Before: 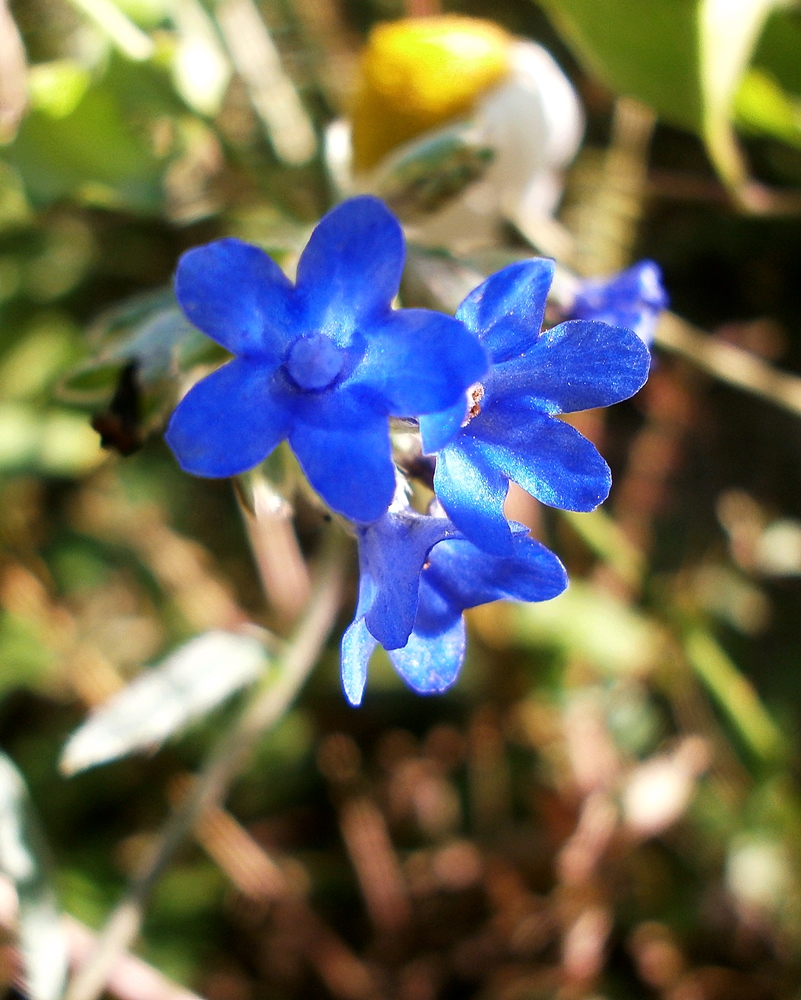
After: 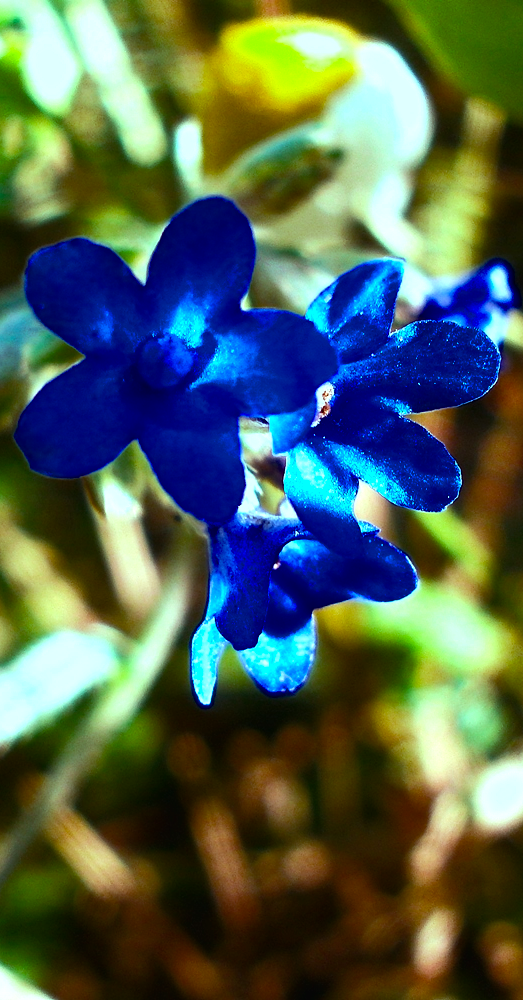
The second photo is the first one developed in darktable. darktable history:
exposure: exposure 0.603 EV, compensate exposure bias true, compensate highlight preservation false
crop and rotate: left 18.829%, right 15.781%
color balance rgb: highlights gain › chroma 5.344%, highlights gain › hue 195.34°, global offset › luminance 0.255%, perceptual saturation grading › global saturation 19.879%, perceptual brilliance grading › highlights 3.749%, perceptual brilliance grading › mid-tones -18.574%, perceptual brilliance grading › shadows -40.962%, saturation formula JzAzBz (2021)
